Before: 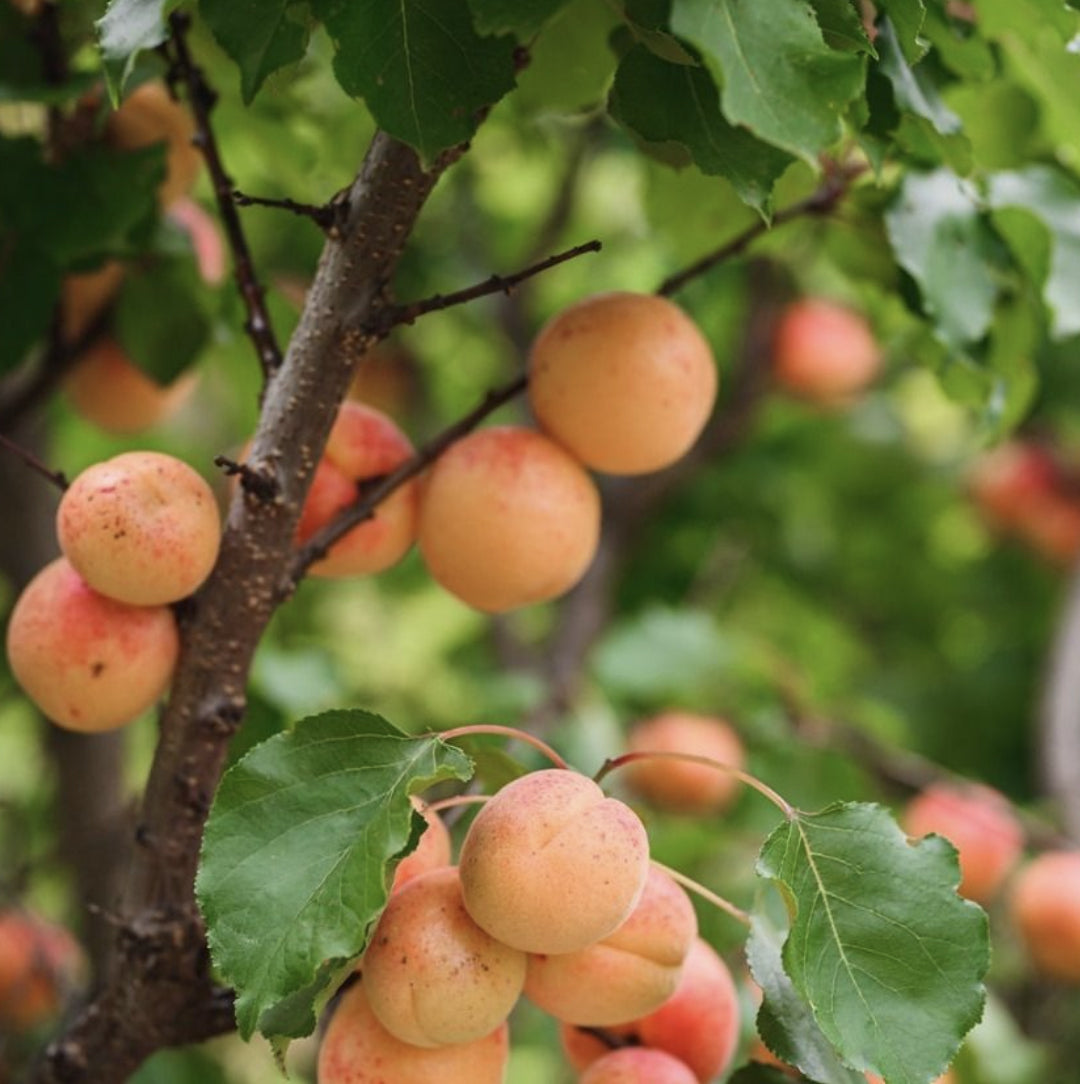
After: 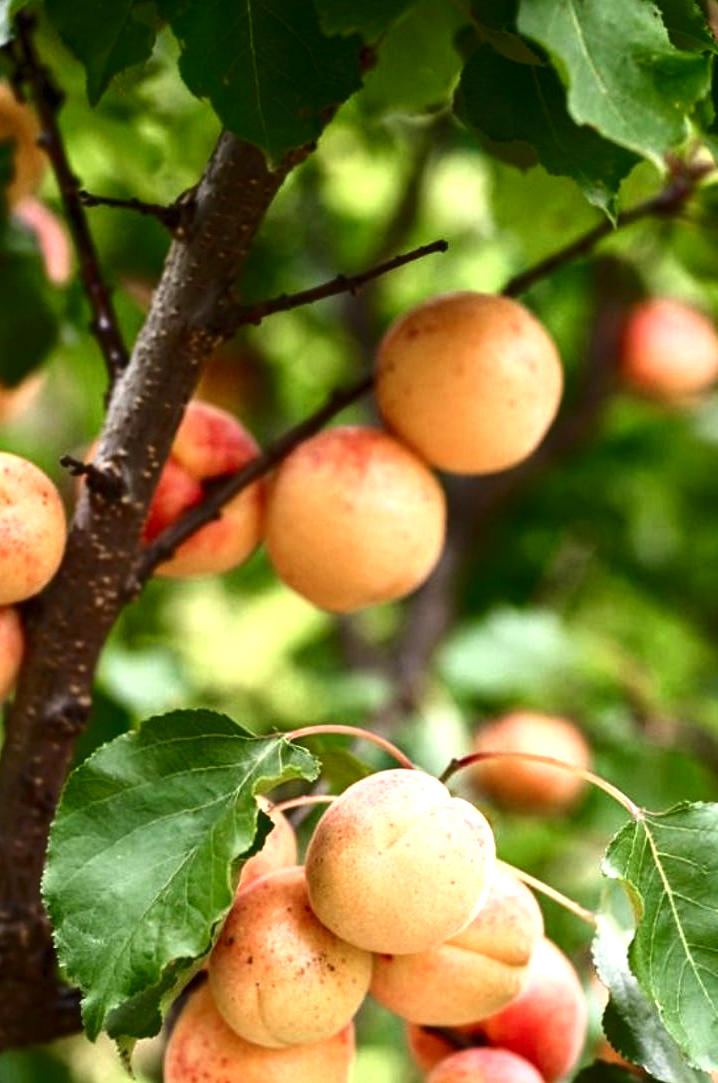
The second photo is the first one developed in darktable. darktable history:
crop and rotate: left 14.3%, right 19.173%
levels: levels [0, 0.374, 0.749]
tone curve: curves: ch0 [(0, 0) (0.003, 0) (0.011, 0) (0.025, 0) (0.044, 0.006) (0.069, 0.024) (0.1, 0.038) (0.136, 0.052) (0.177, 0.08) (0.224, 0.112) (0.277, 0.145) (0.335, 0.206) (0.399, 0.284) (0.468, 0.372) (0.543, 0.477) (0.623, 0.593) (0.709, 0.717) (0.801, 0.815) (0.898, 0.92) (1, 1)], color space Lab, independent channels, preserve colors none
